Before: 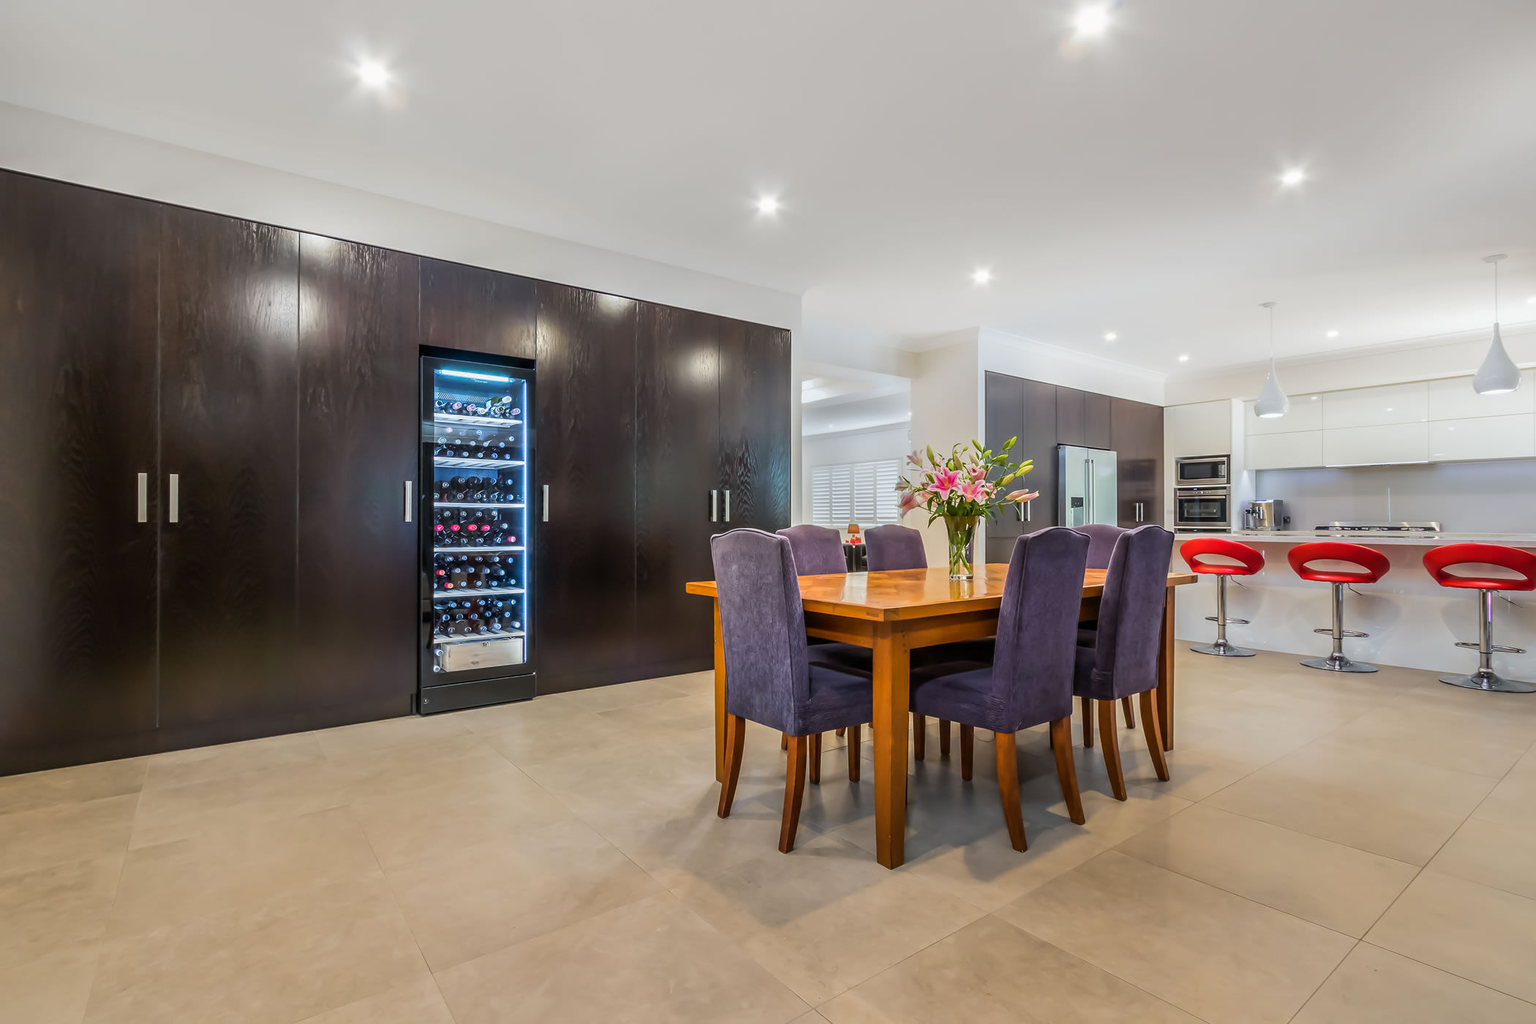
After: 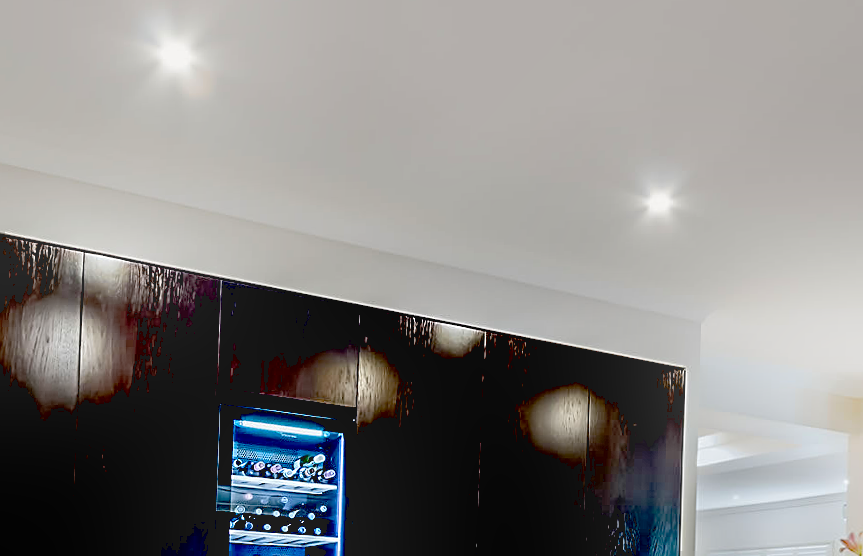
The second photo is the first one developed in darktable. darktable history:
exposure: black level correction 0.1, exposure -0.092 EV, compensate highlight preservation false
rgb levels: preserve colors max RGB
bloom: on, module defaults
crop and rotate: left 10.817%, top 0.062%, right 47.194%, bottom 53.626%
rotate and perspective: rotation 1.69°, lens shift (vertical) -0.023, lens shift (horizontal) -0.291, crop left 0.025, crop right 0.988, crop top 0.092, crop bottom 0.842
sharpen: amount 0.6
